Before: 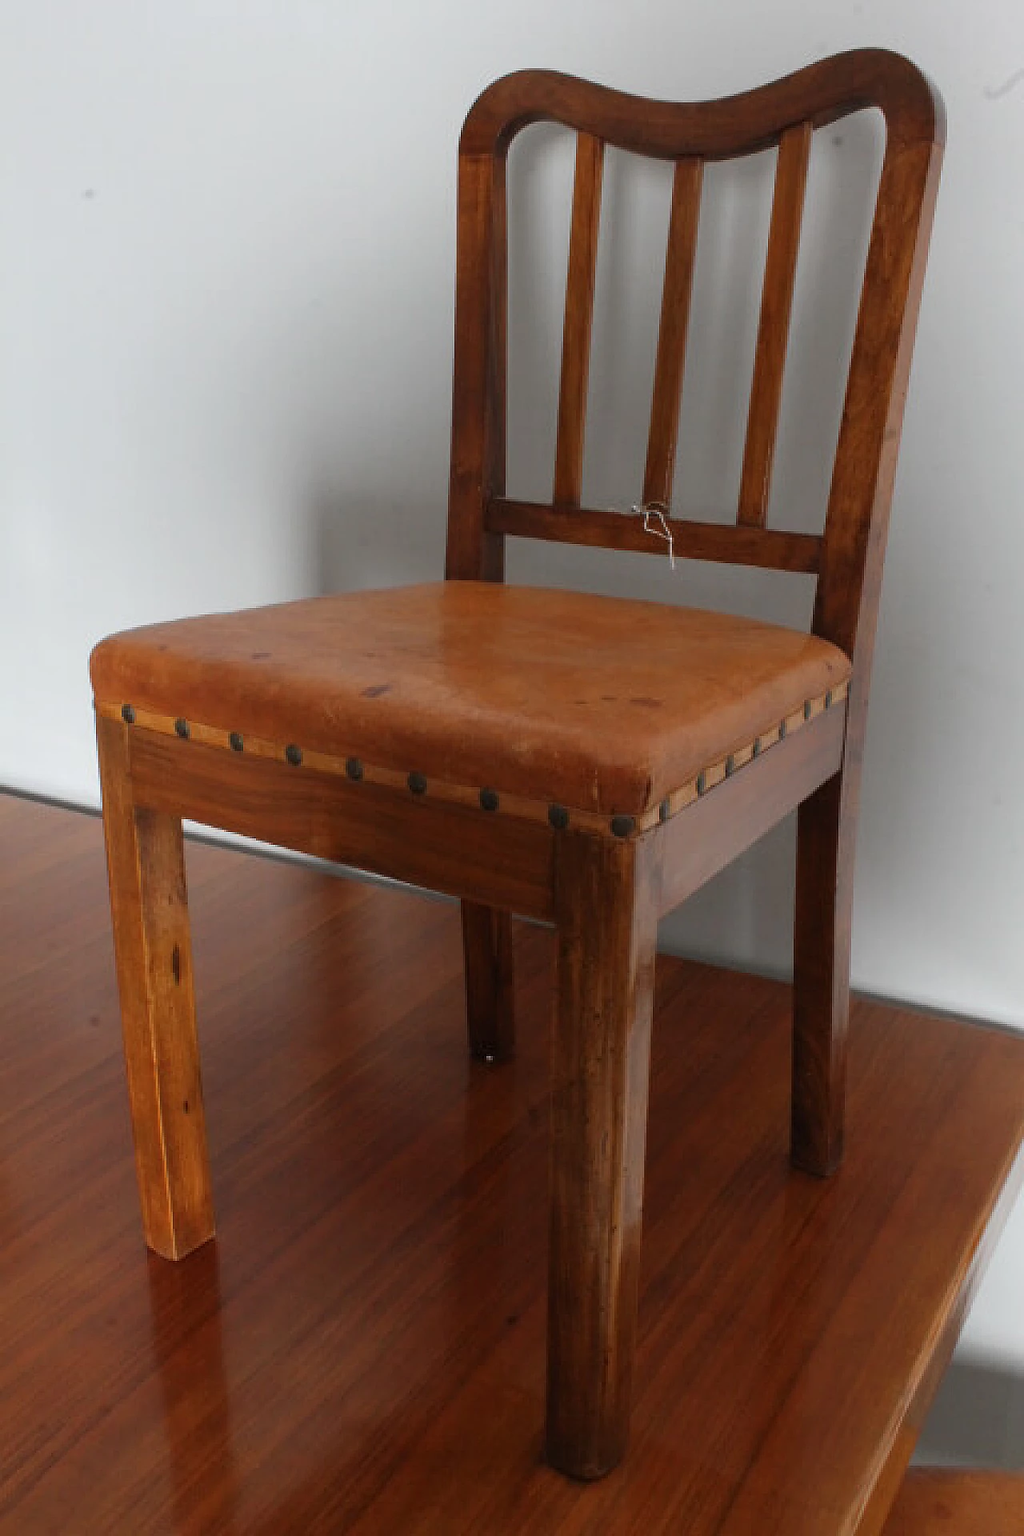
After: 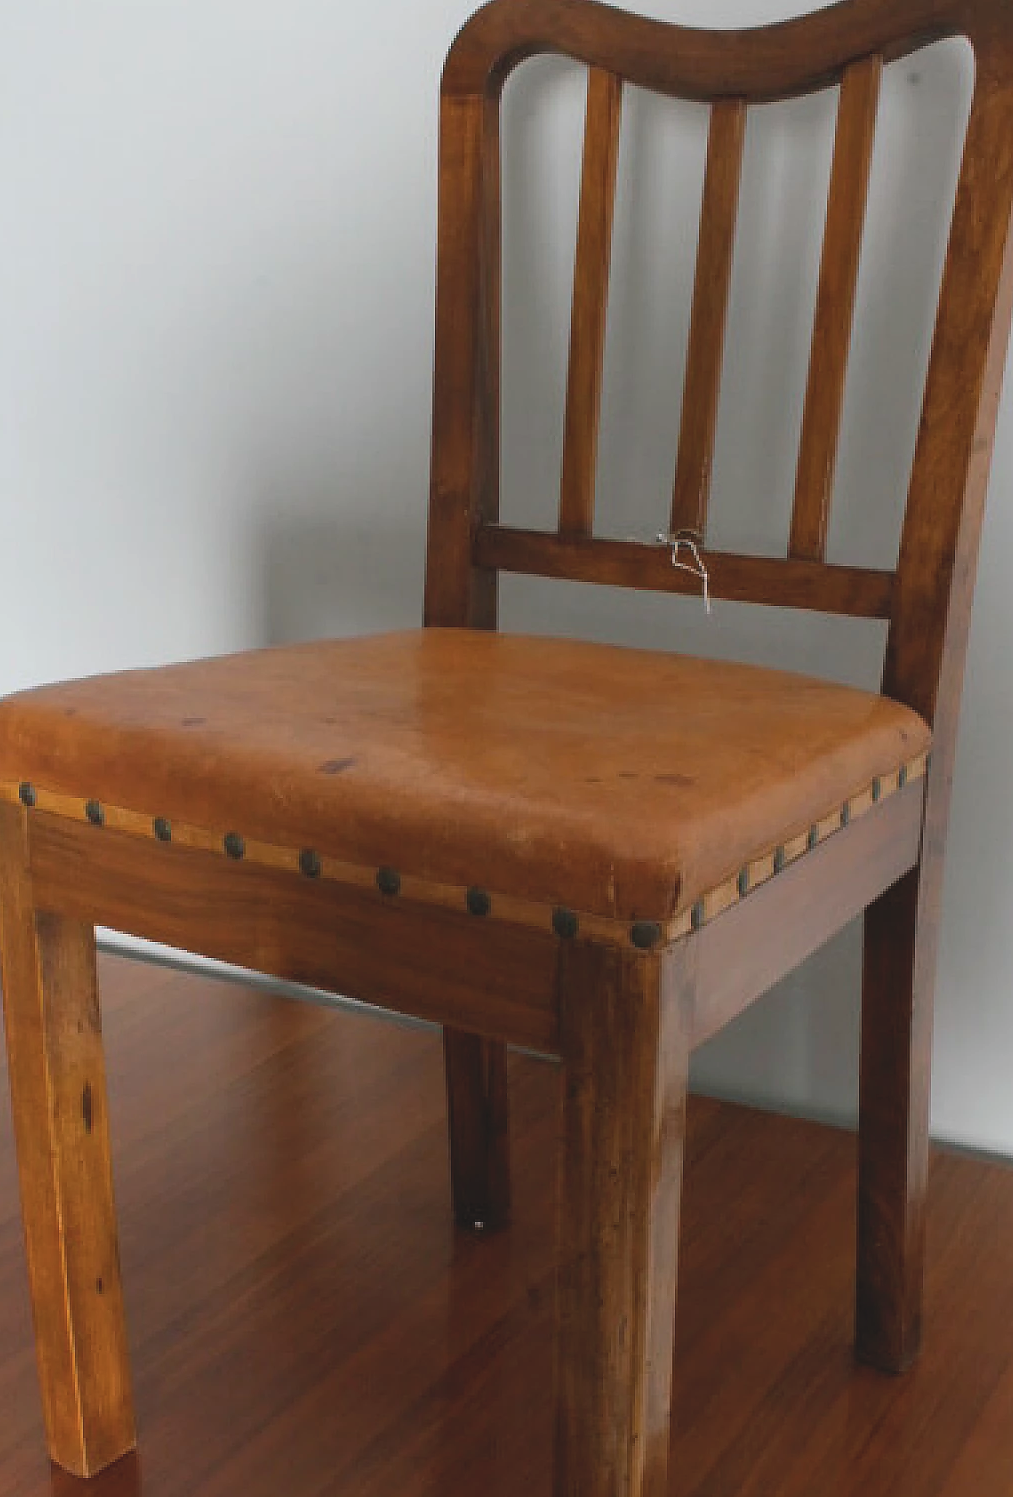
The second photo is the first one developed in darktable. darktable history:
color balance rgb: shadows lift › luminance -8.031%, shadows lift › chroma 2.069%, shadows lift › hue 163.2°, perceptual saturation grading › global saturation 0.799%, global vibrance 30.21%, contrast 9.739%
contrast brightness saturation: contrast -0.145, brightness 0.043, saturation -0.135
crop and rotate: left 10.444%, top 5.154%, right 10.401%, bottom 16.833%
